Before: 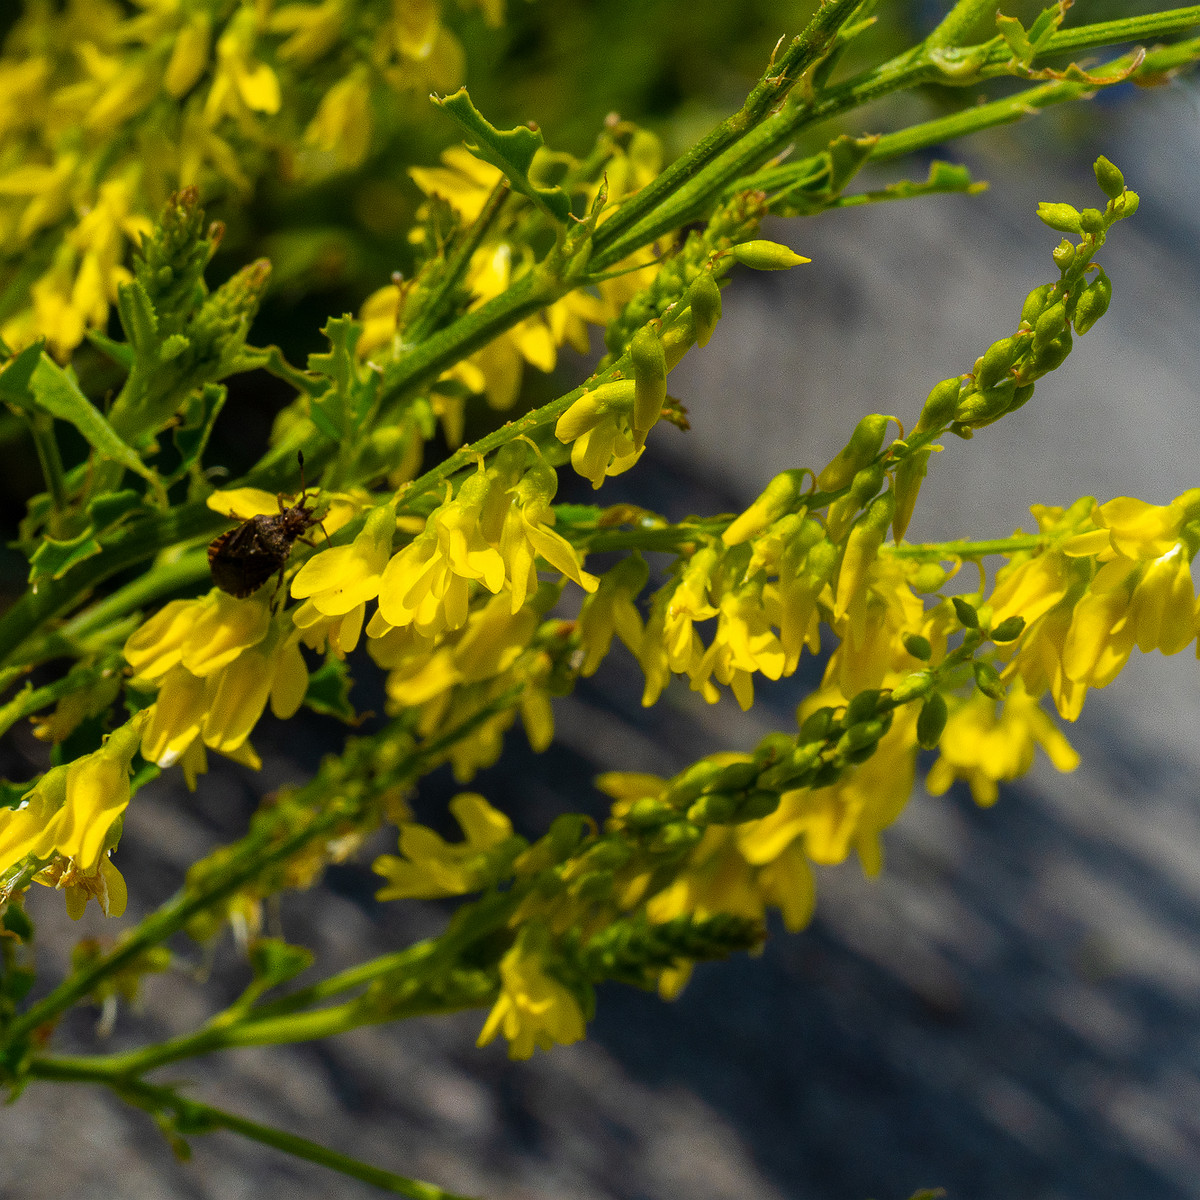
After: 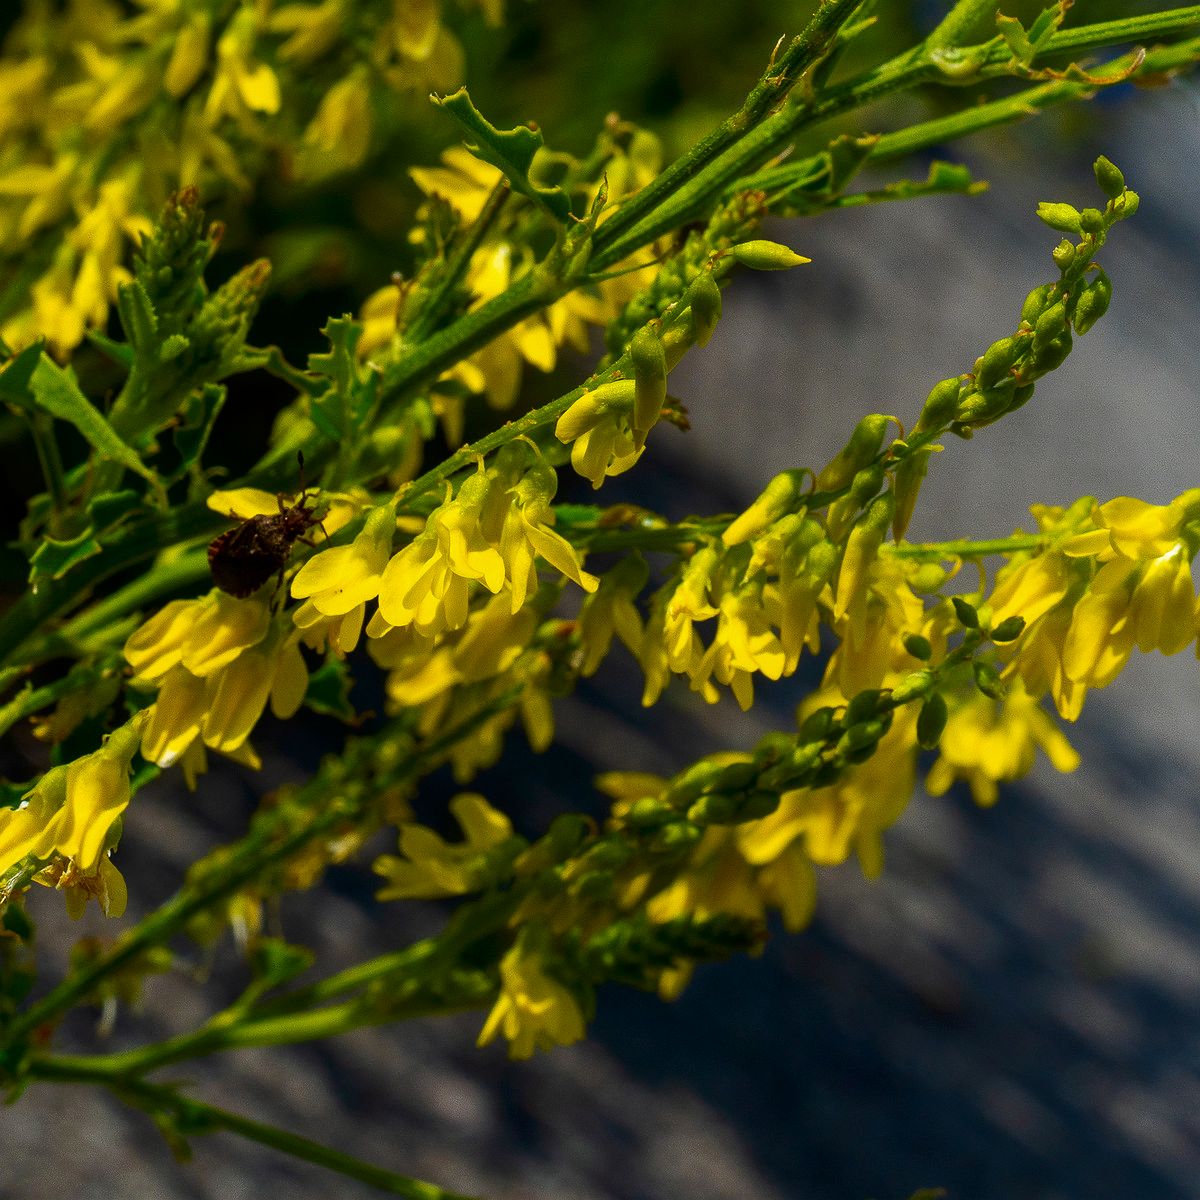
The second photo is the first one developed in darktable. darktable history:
contrast brightness saturation: contrast 0.069, brightness -0.141, saturation 0.114
